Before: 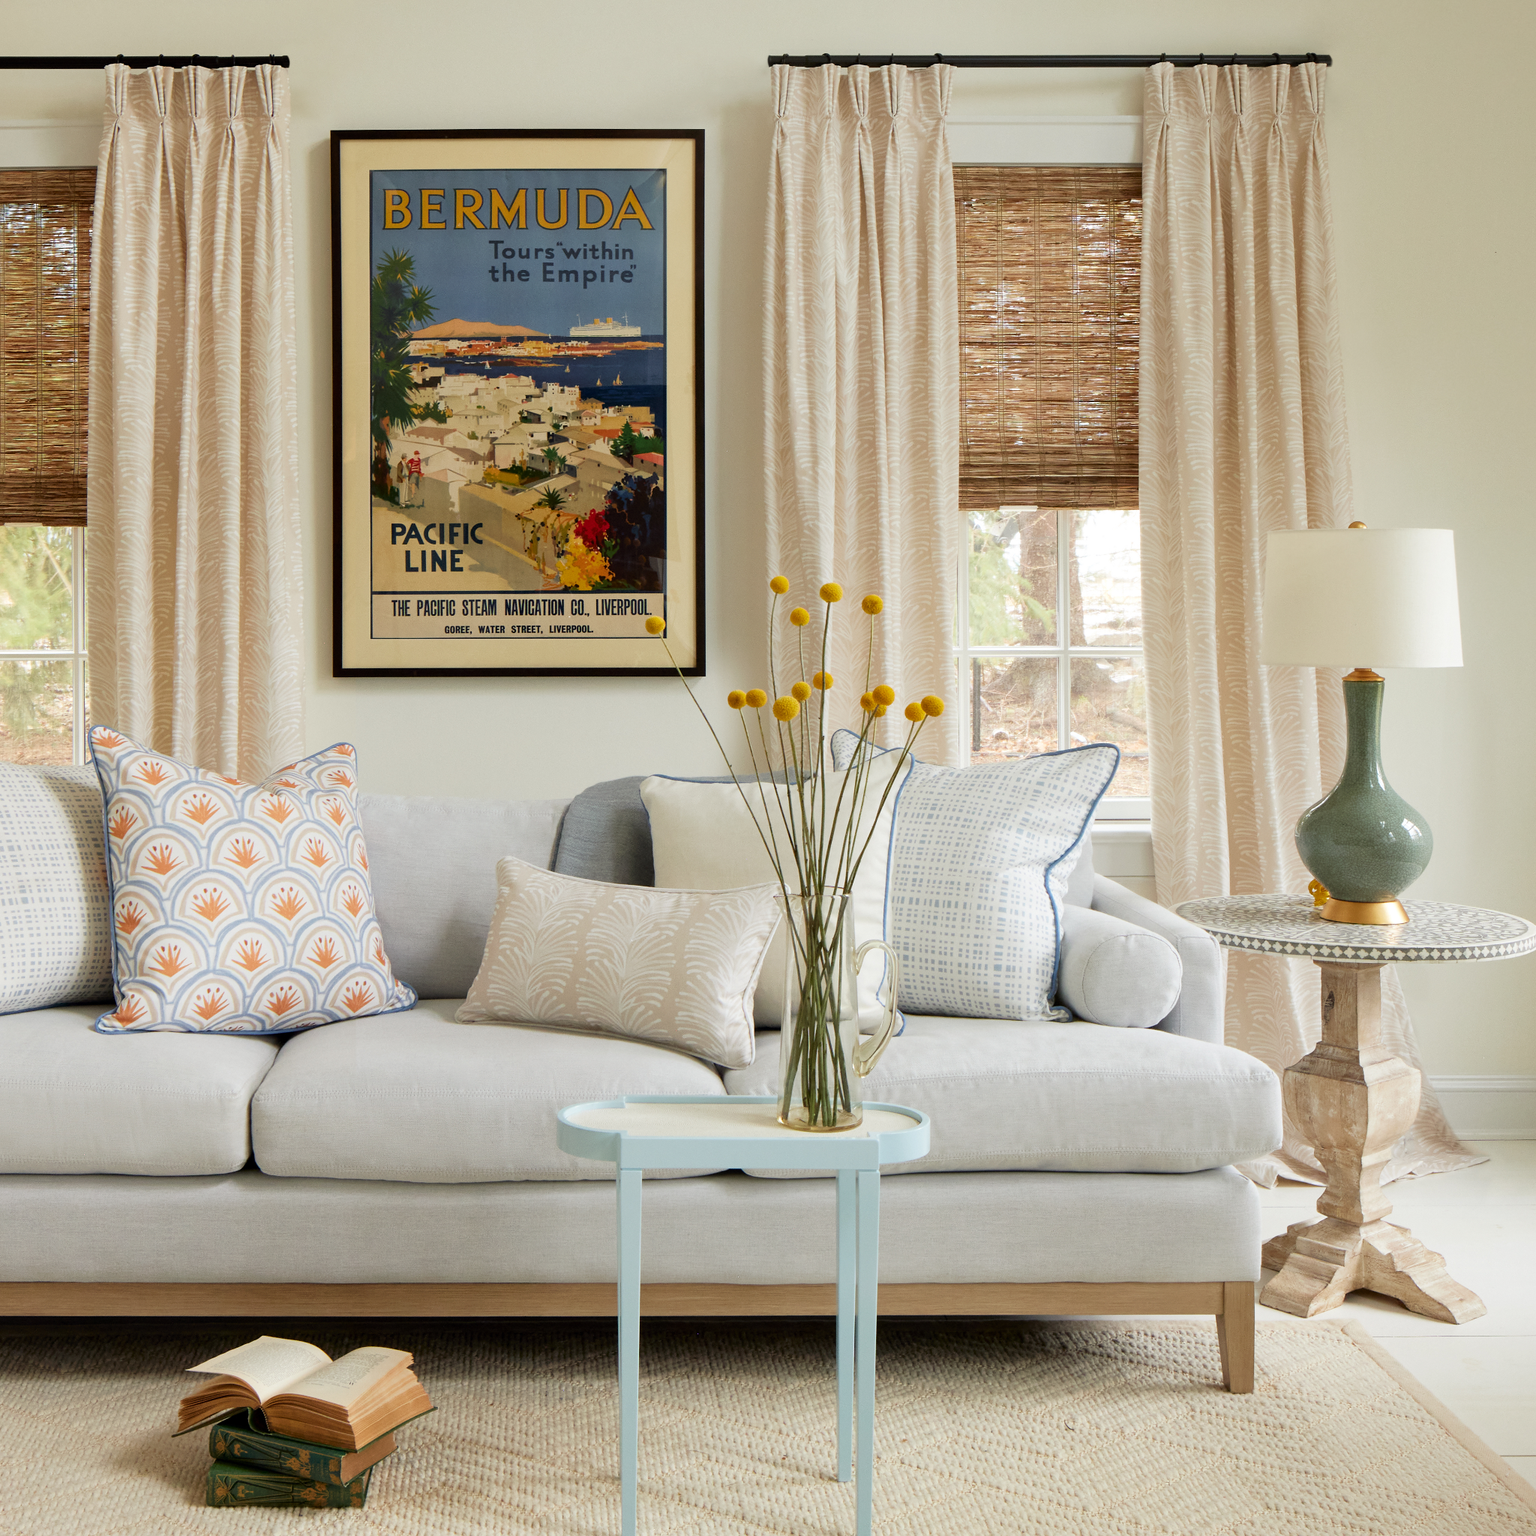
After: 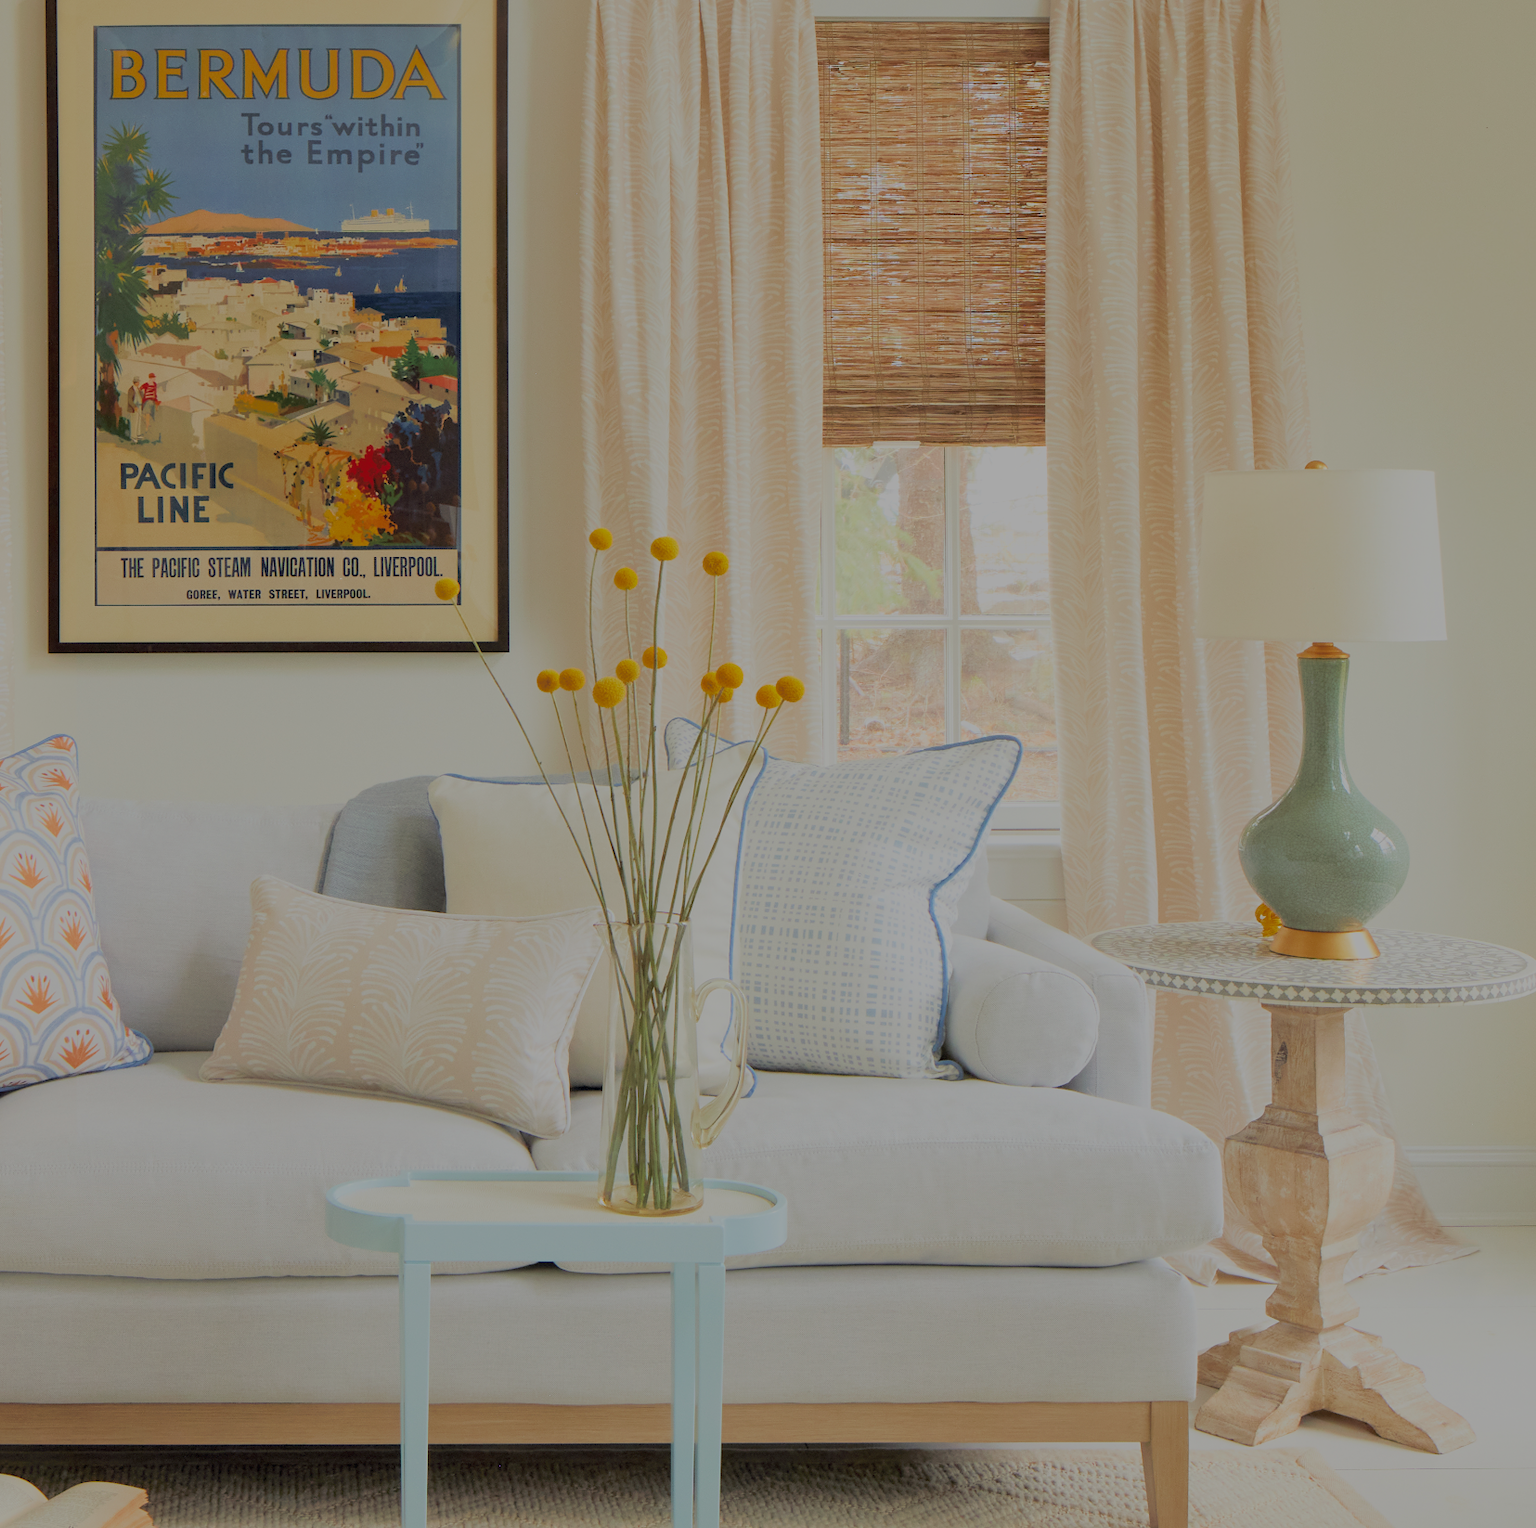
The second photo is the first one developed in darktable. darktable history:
filmic rgb: black relative exposure -15.99 EV, white relative exposure 7.98 EV, hardness 4.16, latitude 50%, contrast 0.502, color science v6 (2022)
crop: left 19.159%, top 9.762%, right 0.001%, bottom 9.567%
